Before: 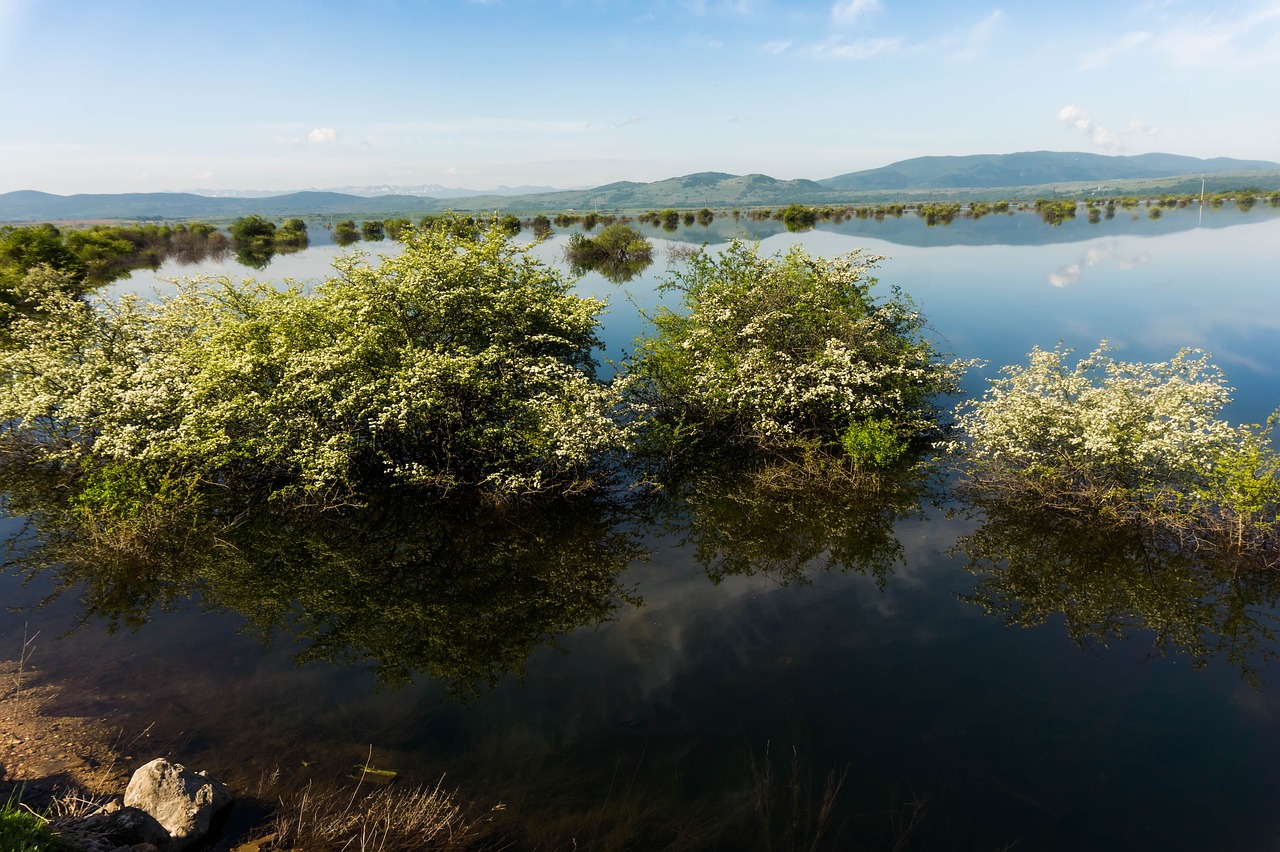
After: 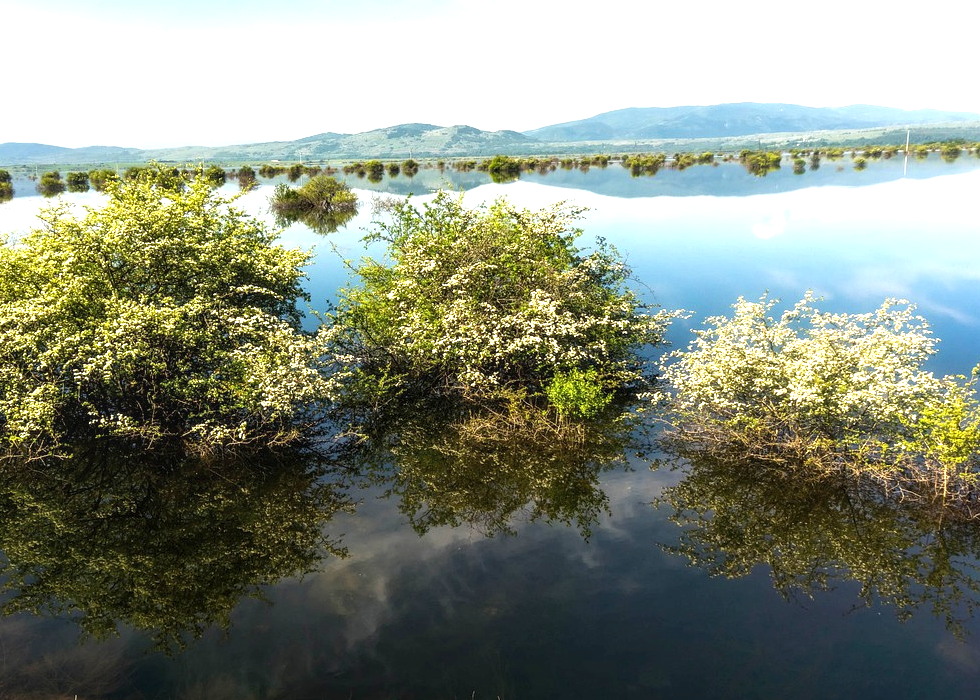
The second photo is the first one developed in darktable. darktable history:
exposure: black level correction 0, exposure 1.1 EV, compensate exposure bias true, compensate highlight preservation false
local contrast: on, module defaults
crop: left 23.095%, top 5.827%, bottom 11.854%
